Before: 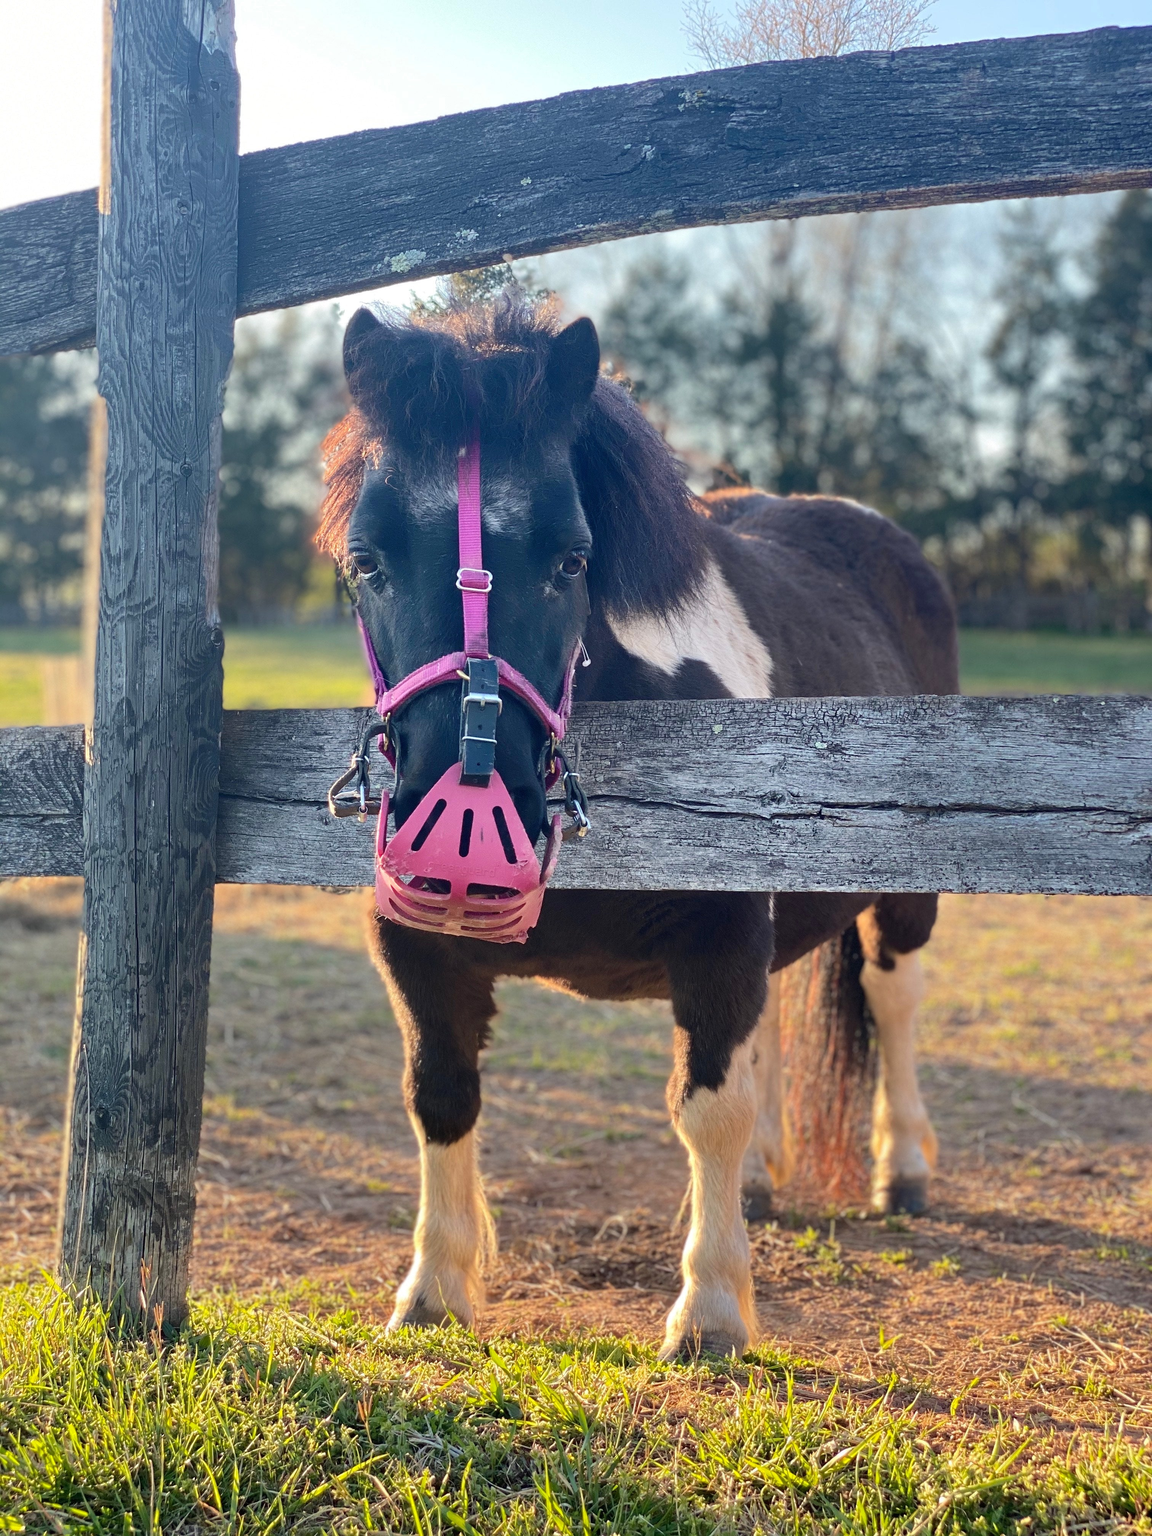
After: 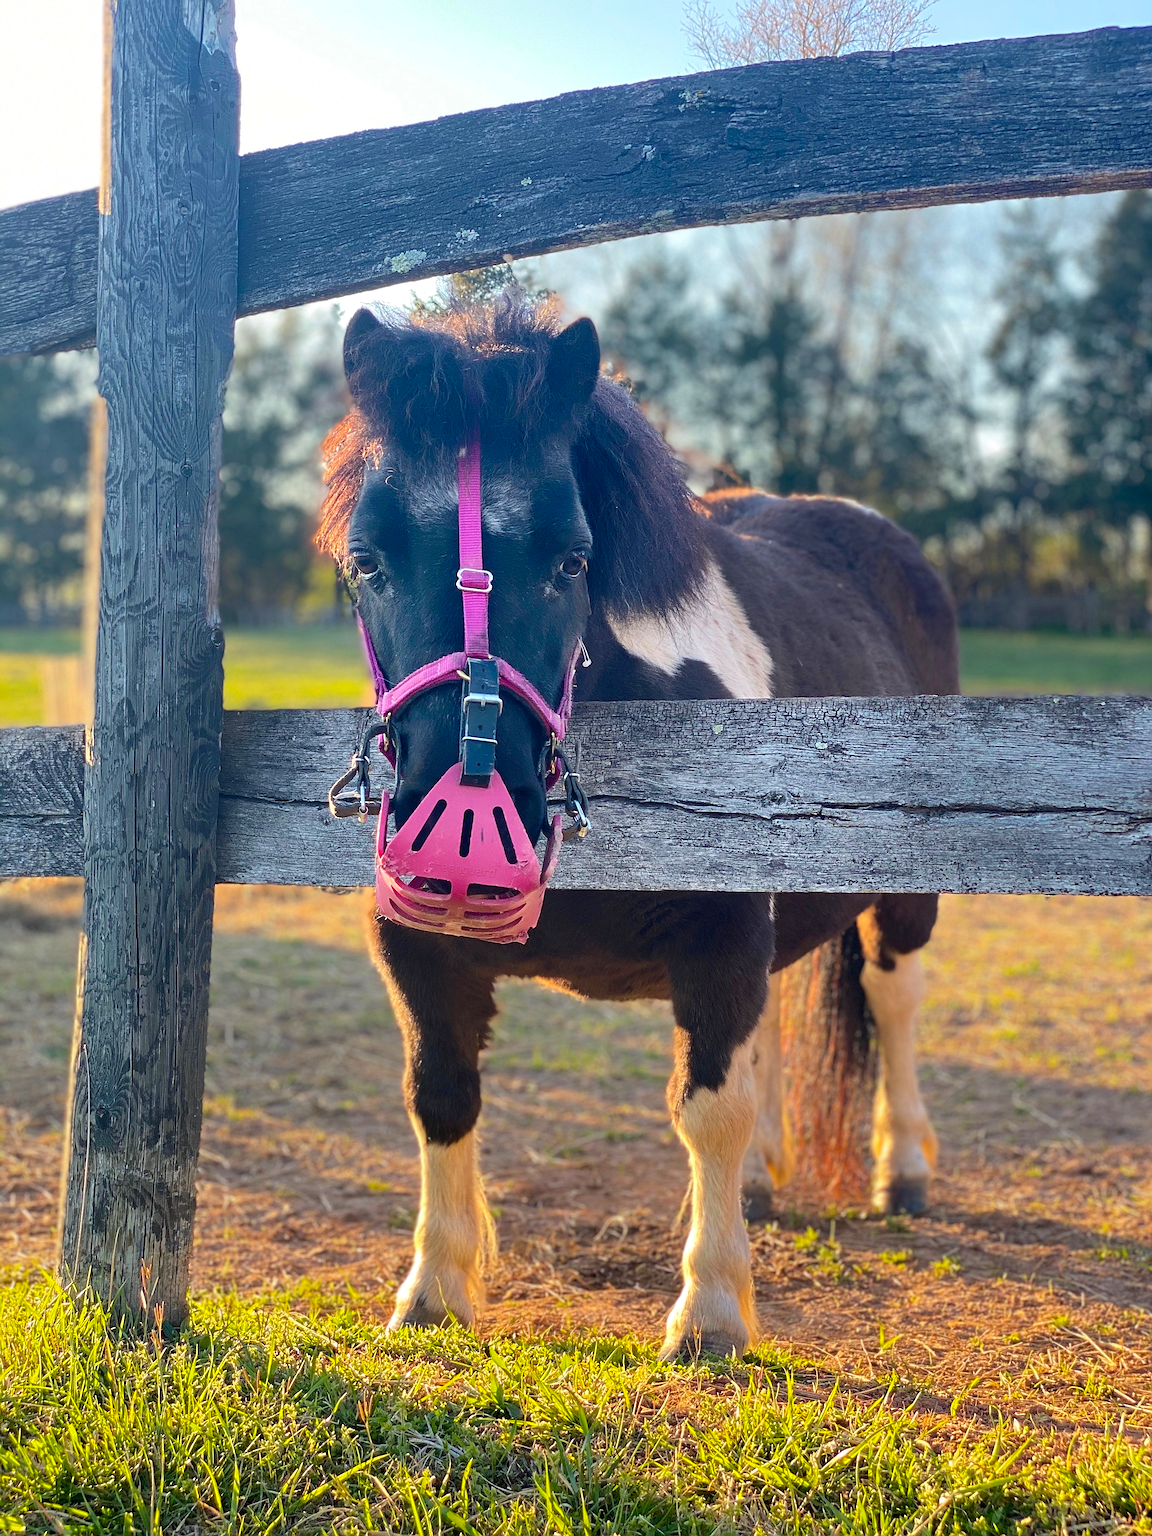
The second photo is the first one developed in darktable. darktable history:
color balance rgb: perceptual saturation grading › global saturation 20%, global vibrance 20%
tone equalizer: on, module defaults
sharpen: on, module defaults
